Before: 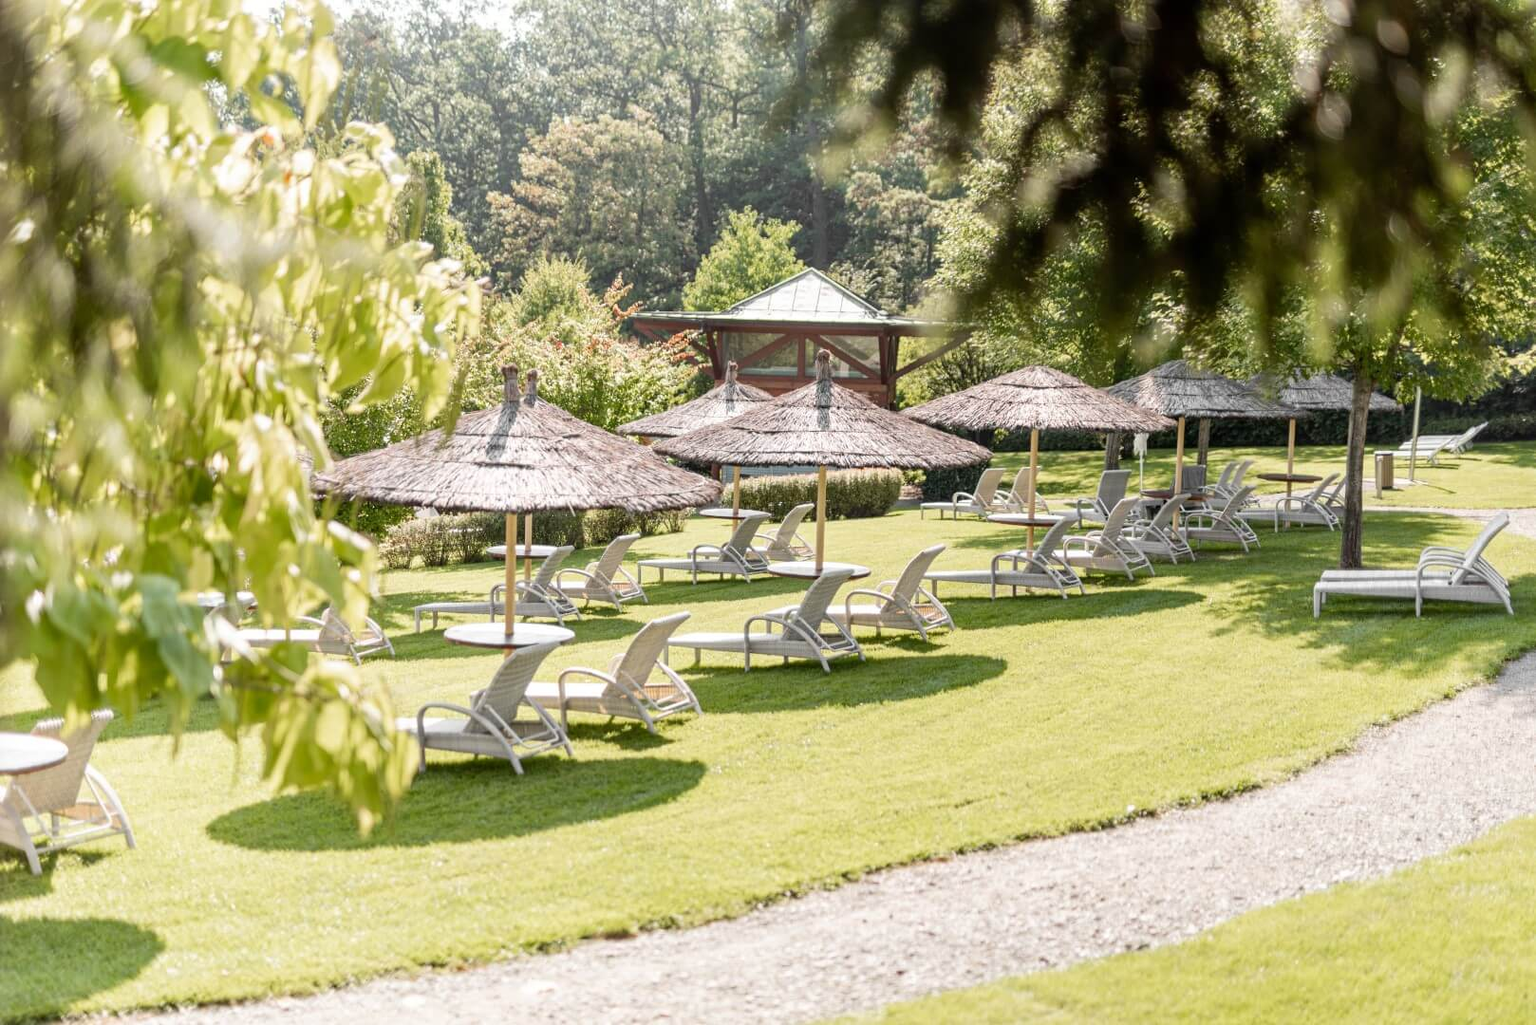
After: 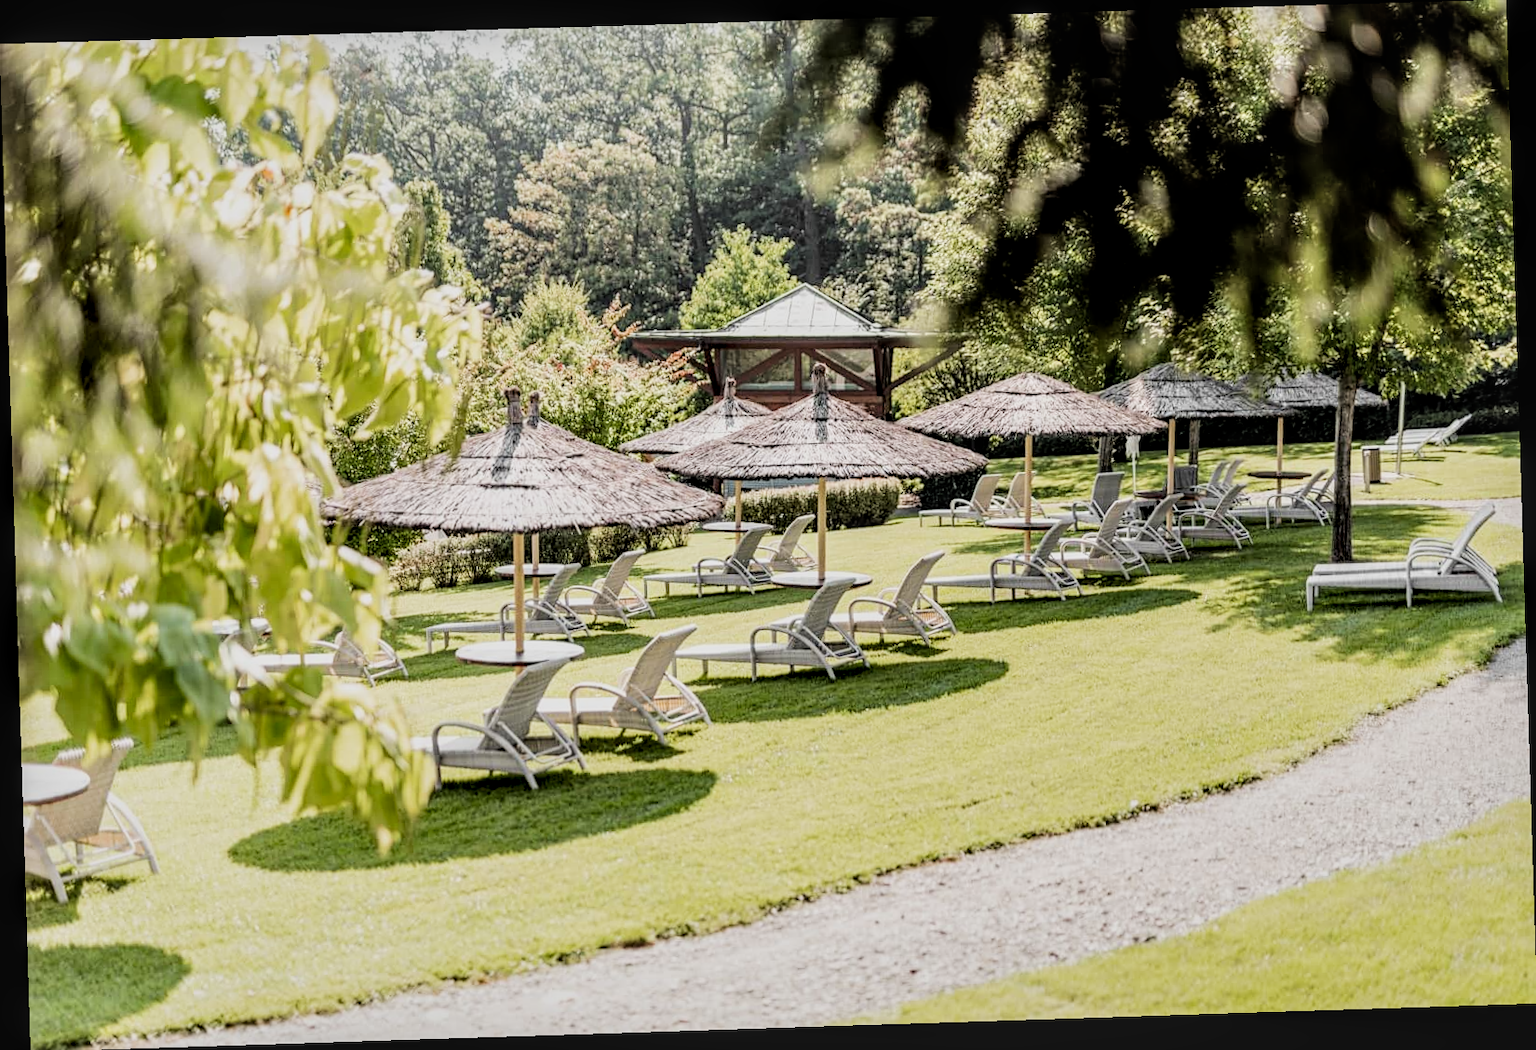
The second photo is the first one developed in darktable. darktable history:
sharpen: amount 0.2
filmic rgb: black relative exposure -5 EV, hardness 2.88, contrast 1.3, highlights saturation mix -30%
rotate and perspective: rotation -1.77°, lens shift (horizontal) 0.004, automatic cropping off
local contrast: detail 130%
